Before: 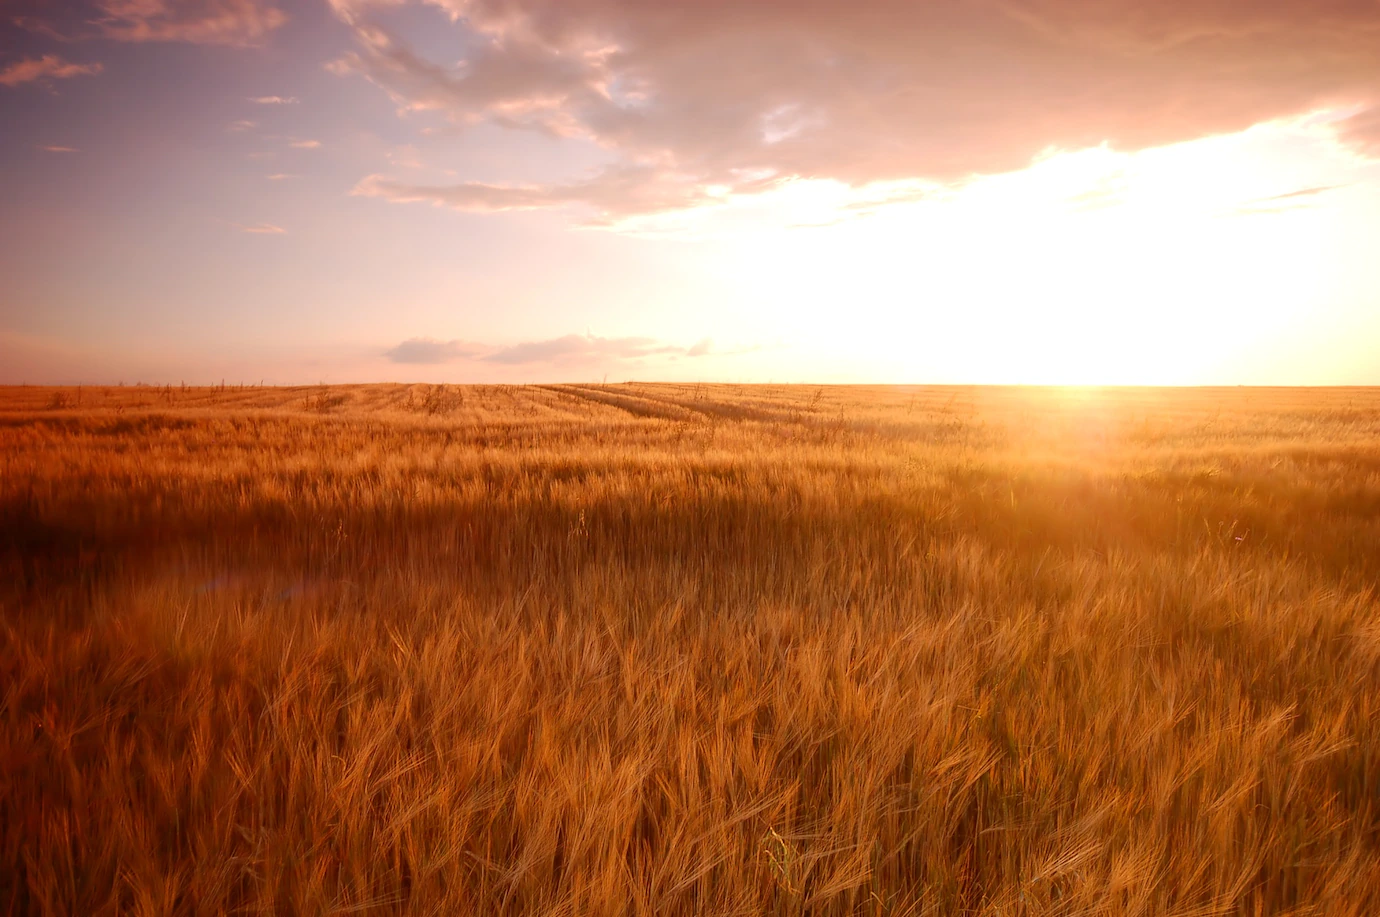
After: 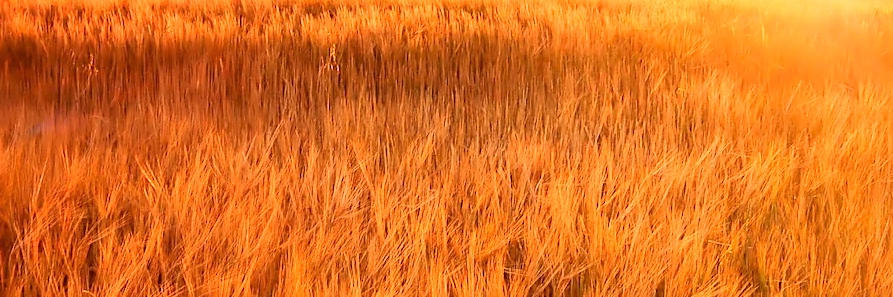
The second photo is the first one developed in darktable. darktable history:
base curve: curves: ch0 [(0, 0) (0.028, 0.03) (0.121, 0.232) (0.46, 0.748) (0.859, 0.968) (1, 1)], fusion 1
sharpen: on, module defaults
crop: left 18.101%, top 50.74%, right 17.133%, bottom 16.824%
